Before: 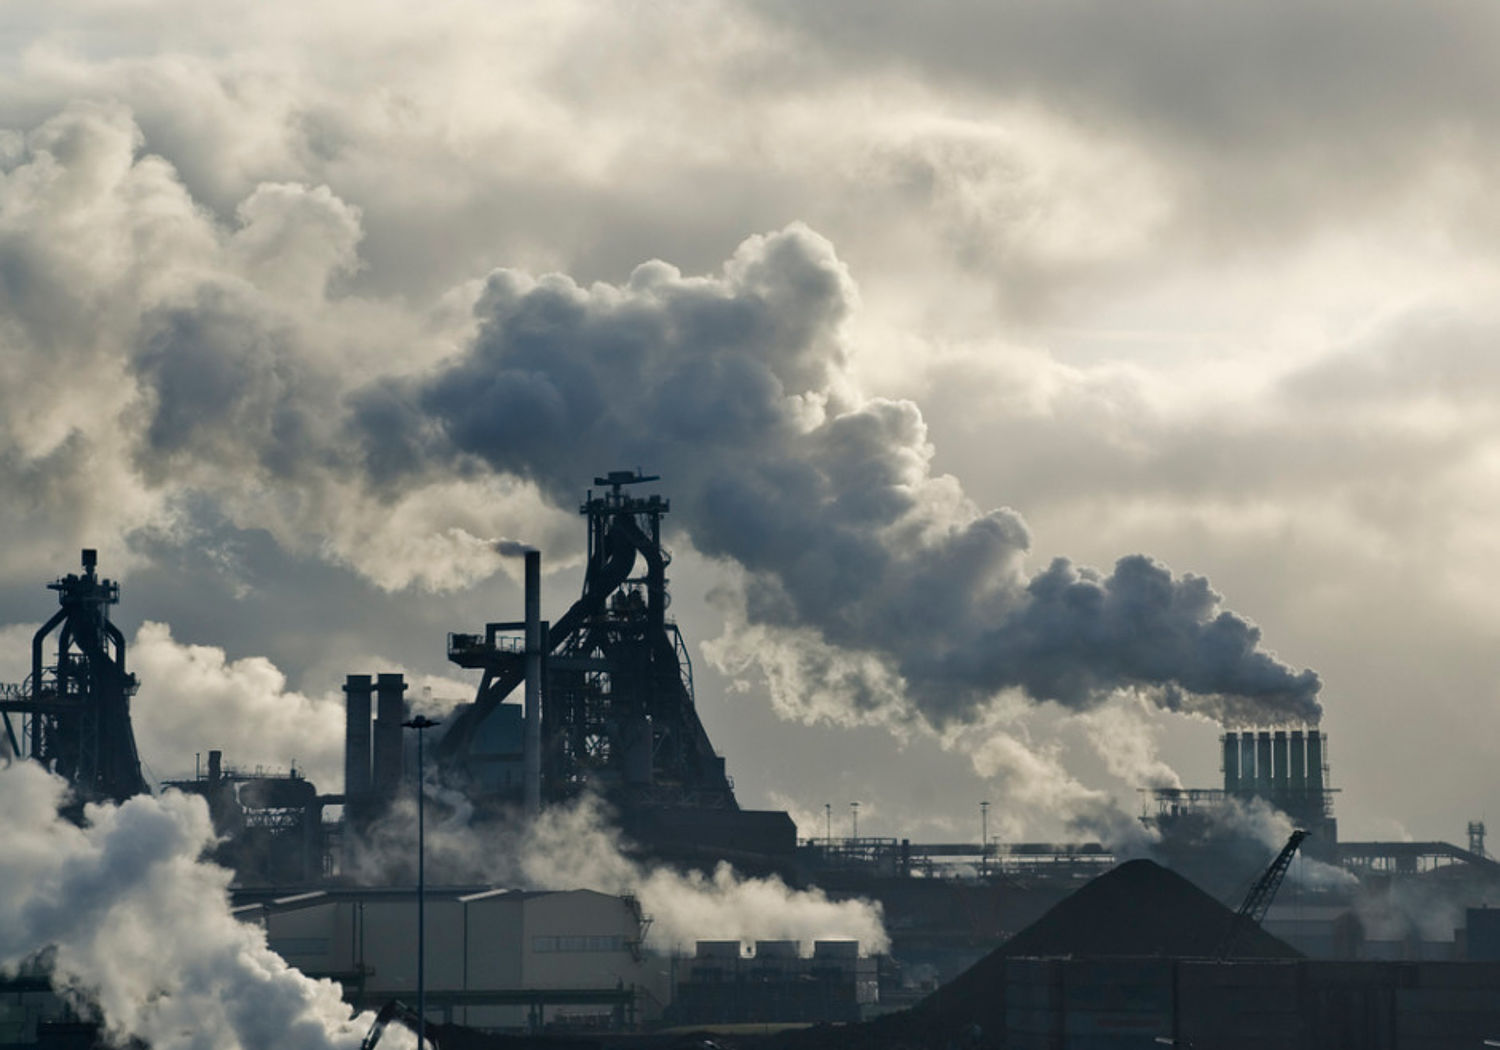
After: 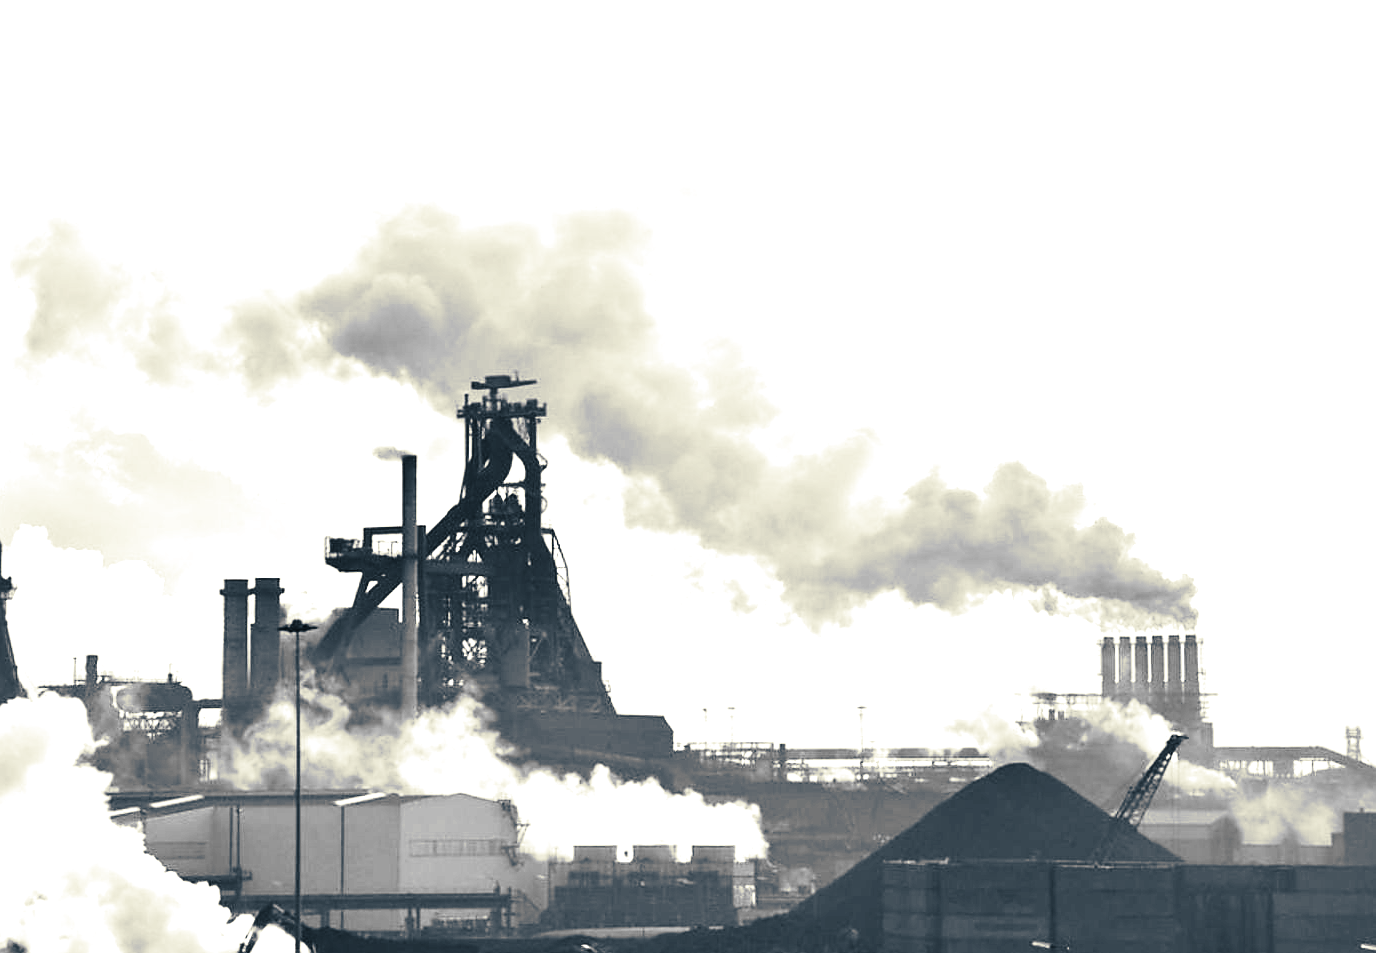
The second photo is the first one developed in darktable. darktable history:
crop and rotate: left 8.262%, top 9.226%
contrast brightness saturation: contrast 0.1, saturation -0.3
sharpen: radius 1.559, amount 0.373, threshold 1.271
color zones: curves: ch0 [(0.004, 0.588) (0.116, 0.636) (0.259, 0.476) (0.423, 0.464) (0.75, 0.5)]; ch1 [(0, 0) (0.143, 0) (0.286, 0) (0.429, 0) (0.571, 0) (0.714, 0) (0.857, 0)]
exposure: black level correction 0, exposure 2.327 EV, compensate exposure bias true, compensate highlight preservation false
tone curve: curves: ch0 [(0, 0.032) (0.181, 0.156) (0.751, 0.829) (1, 1)], color space Lab, linked channels, preserve colors none
split-toning: shadows › hue 216°, shadows › saturation 1, highlights › hue 57.6°, balance -33.4
color correction: saturation 1.1
